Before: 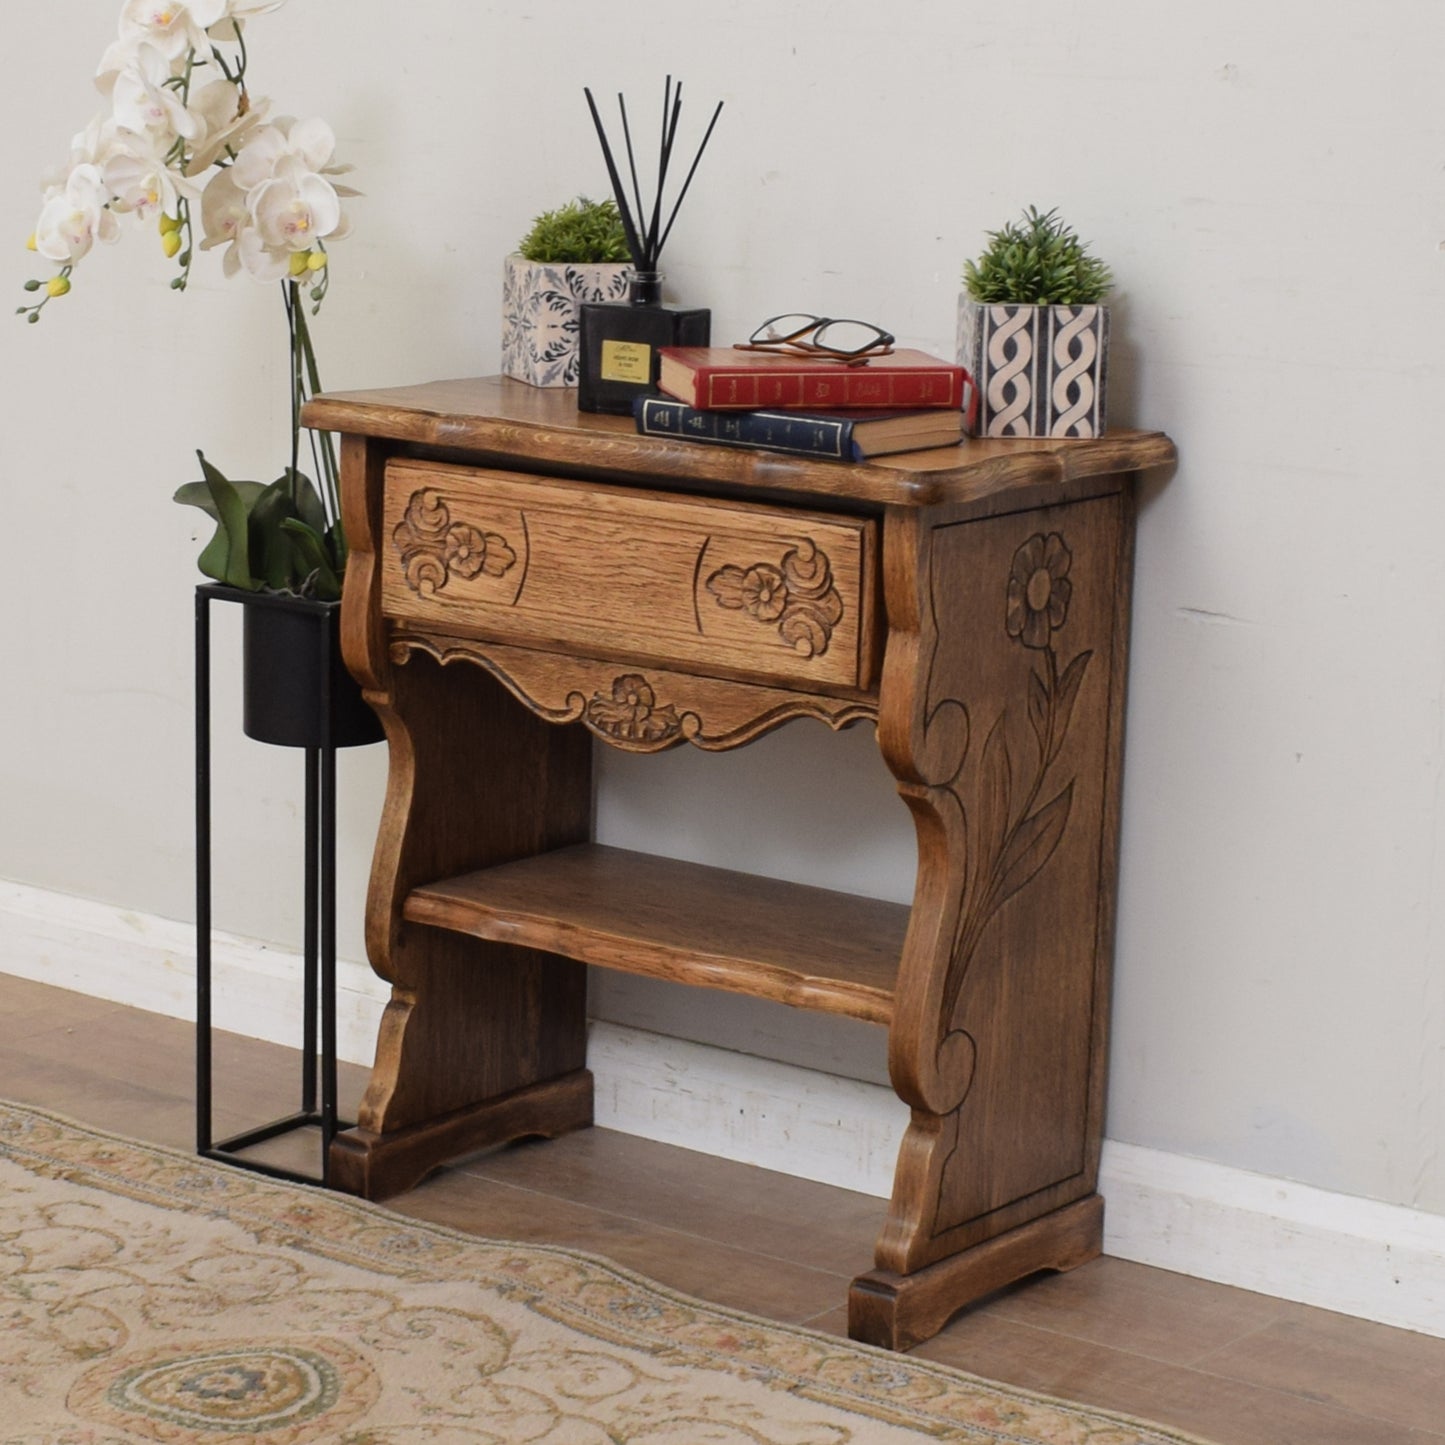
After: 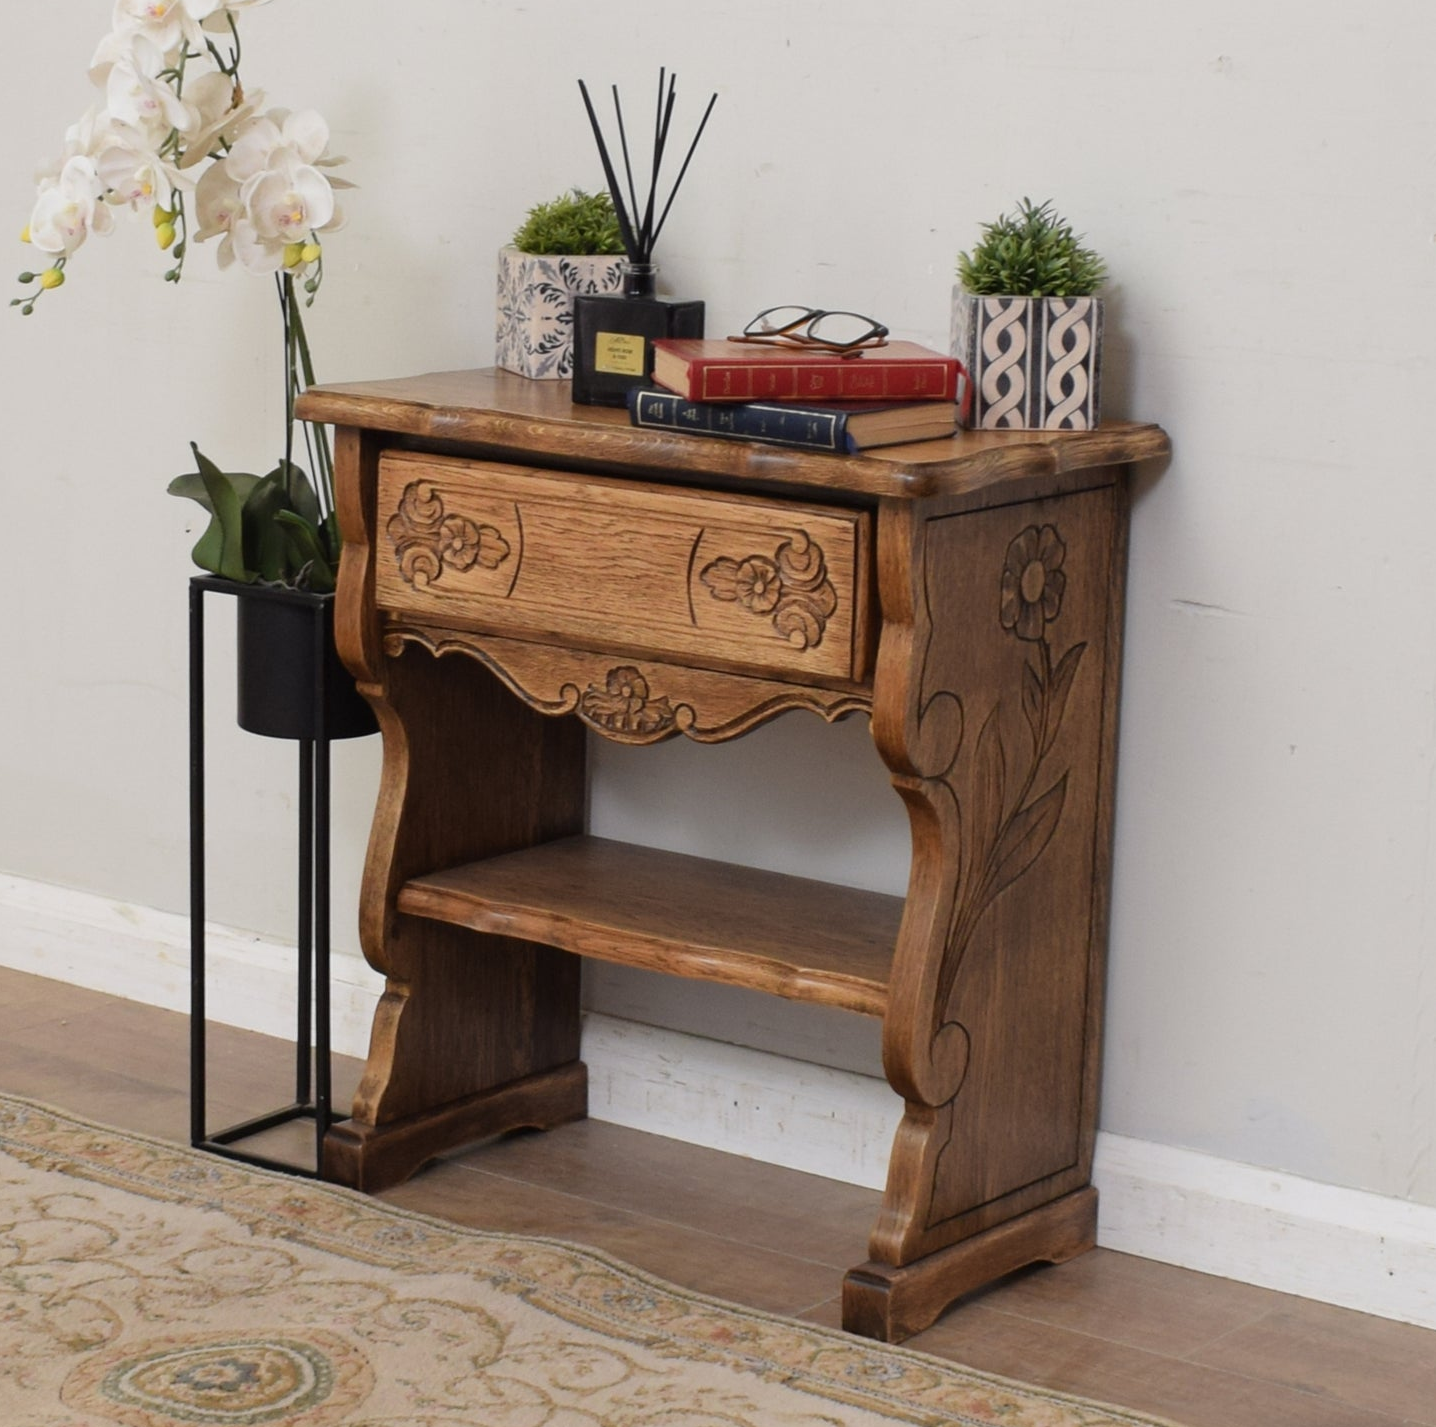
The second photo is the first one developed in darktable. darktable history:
crop: left 0.428%, top 0.565%, right 0.142%, bottom 0.646%
